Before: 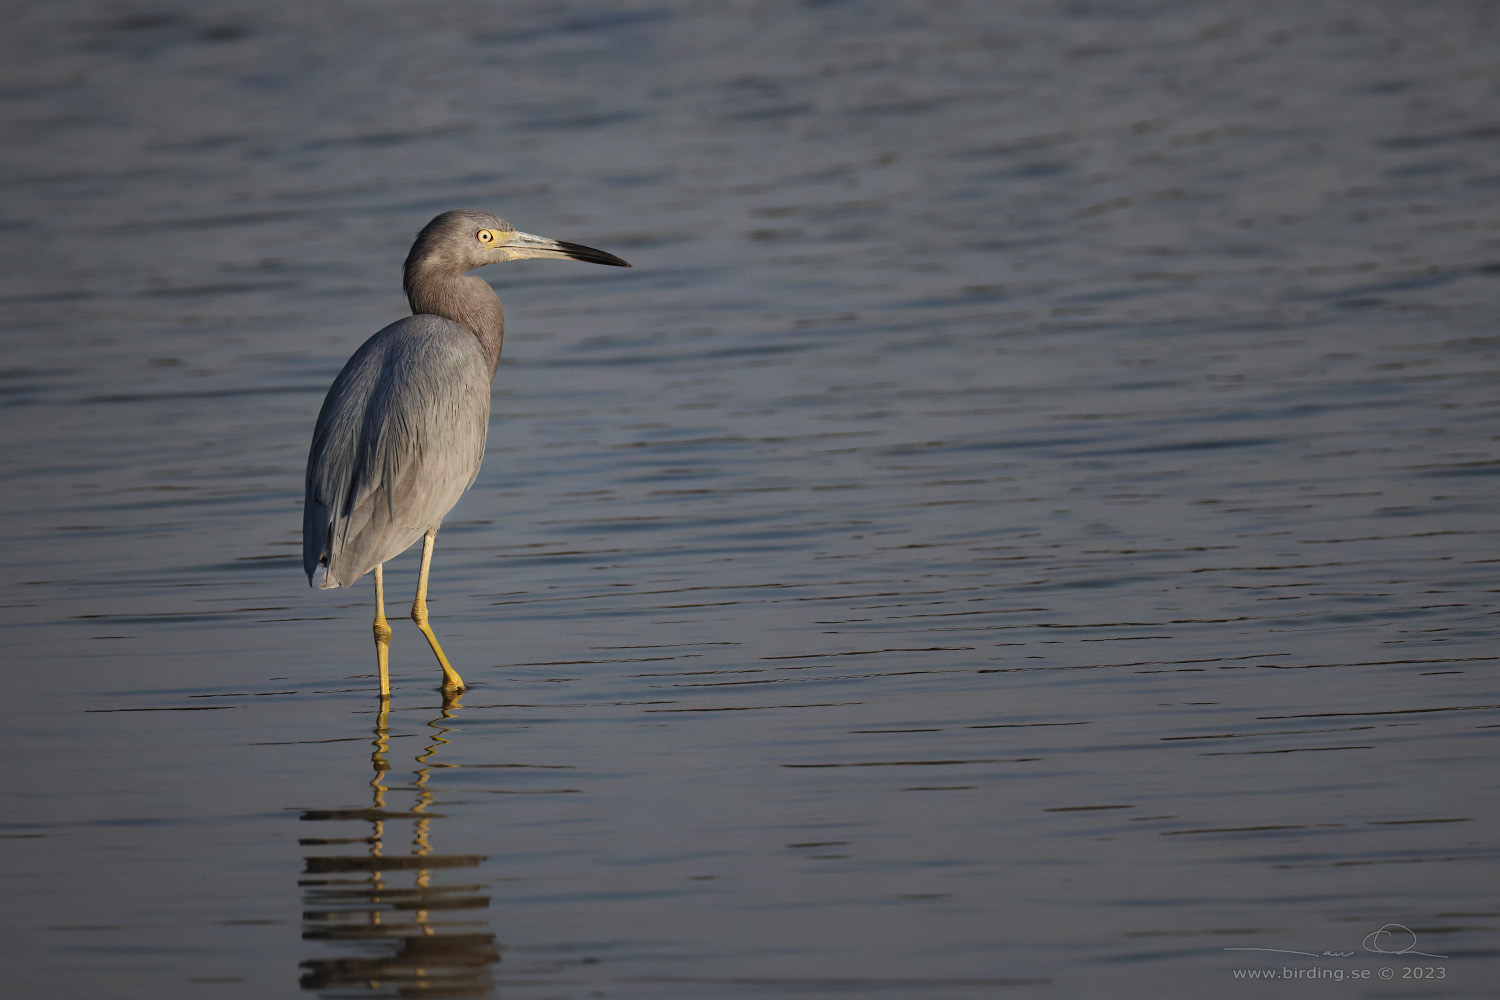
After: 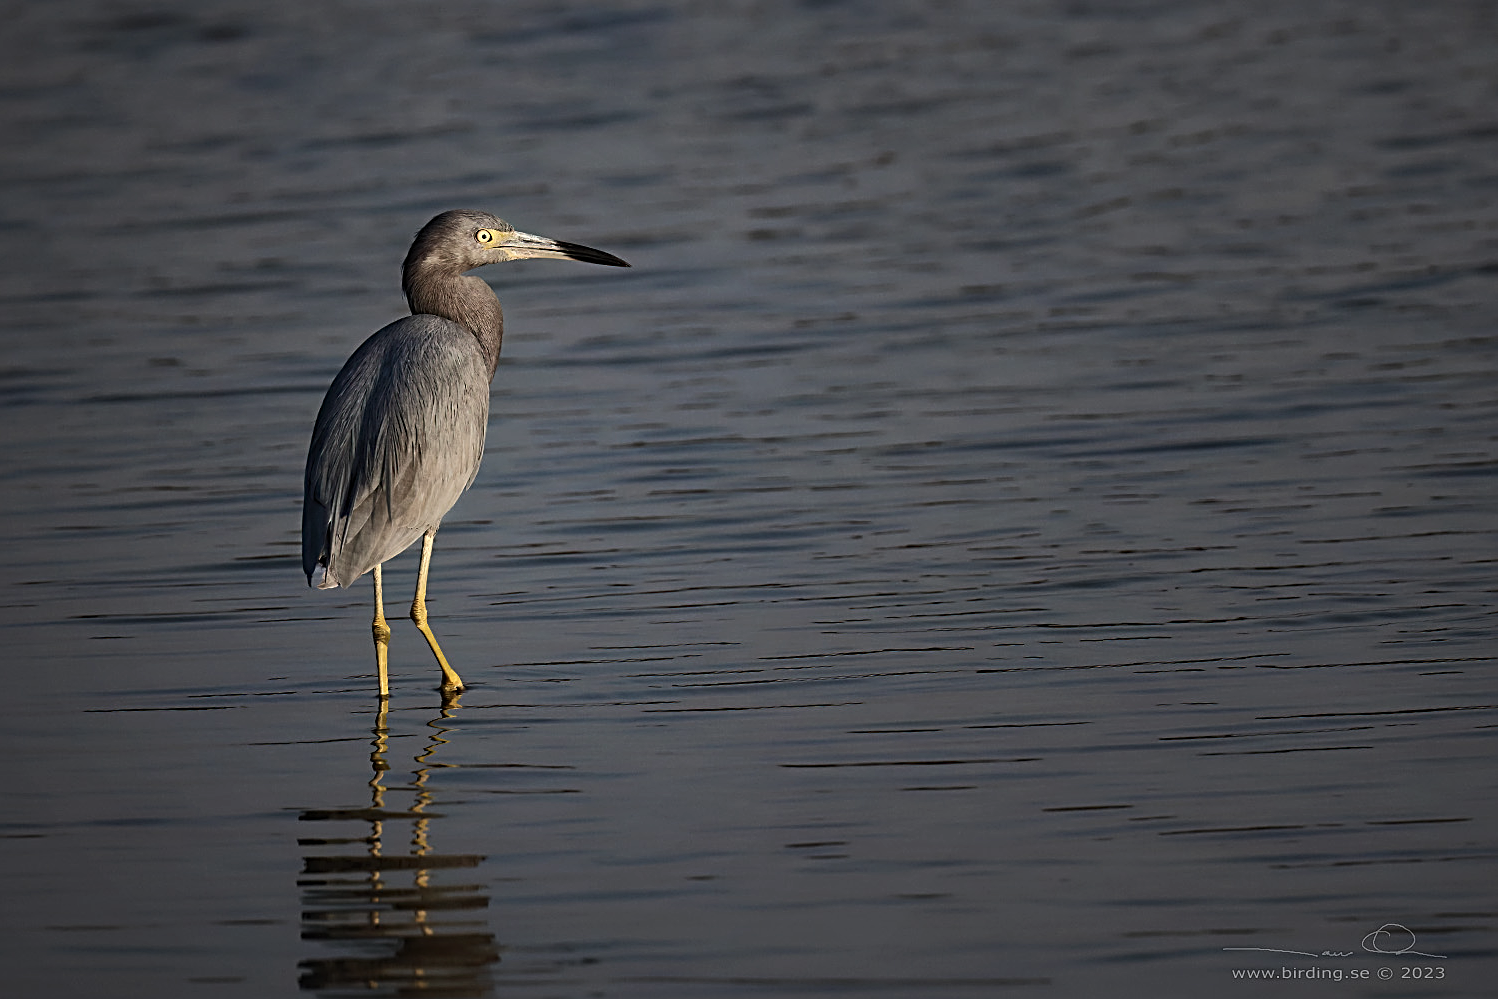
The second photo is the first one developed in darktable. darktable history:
sharpen: radius 2.584, amount 0.688
exposure: exposure -0.462 EV, compensate highlight preservation false
crop and rotate: left 0.126%
tone equalizer: -8 EV -0.75 EV, -7 EV -0.7 EV, -6 EV -0.6 EV, -5 EV -0.4 EV, -3 EV 0.4 EV, -2 EV 0.6 EV, -1 EV 0.7 EV, +0 EV 0.75 EV, edges refinement/feathering 500, mask exposure compensation -1.57 EV, preserve details no
base curve: curves: ch0 [(0, 0) (0.989, 0.992)], preserve colors none
